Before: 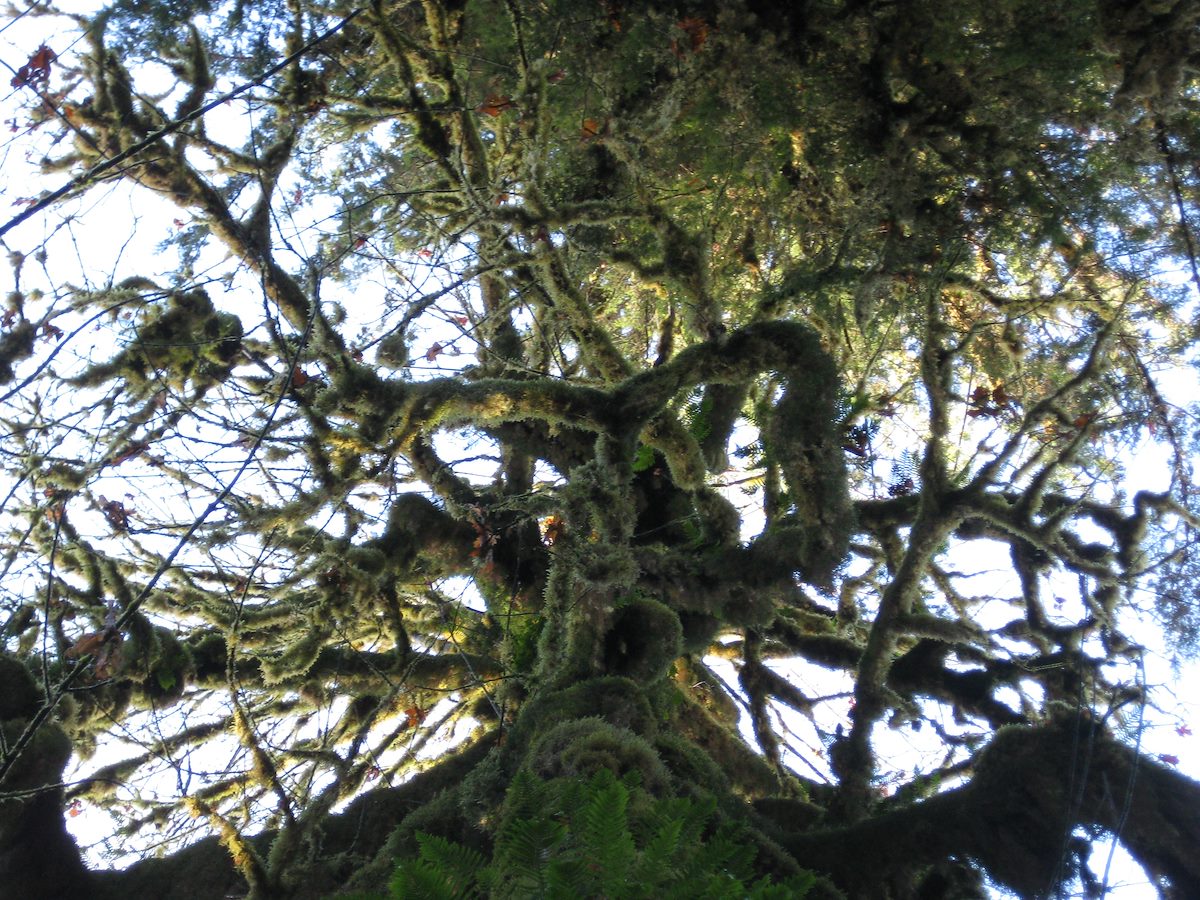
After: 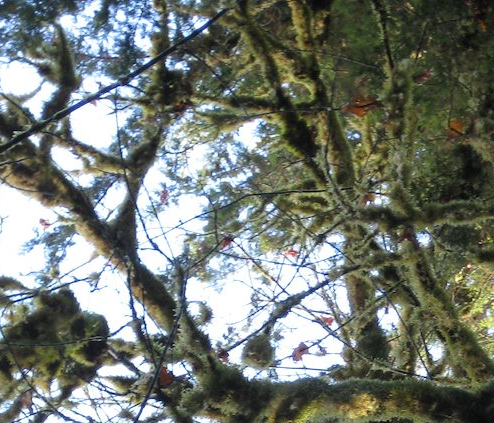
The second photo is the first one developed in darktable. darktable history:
crop and rotate: left 11.198%, top 0.077%, right 47.617%, bottom 52.888%
